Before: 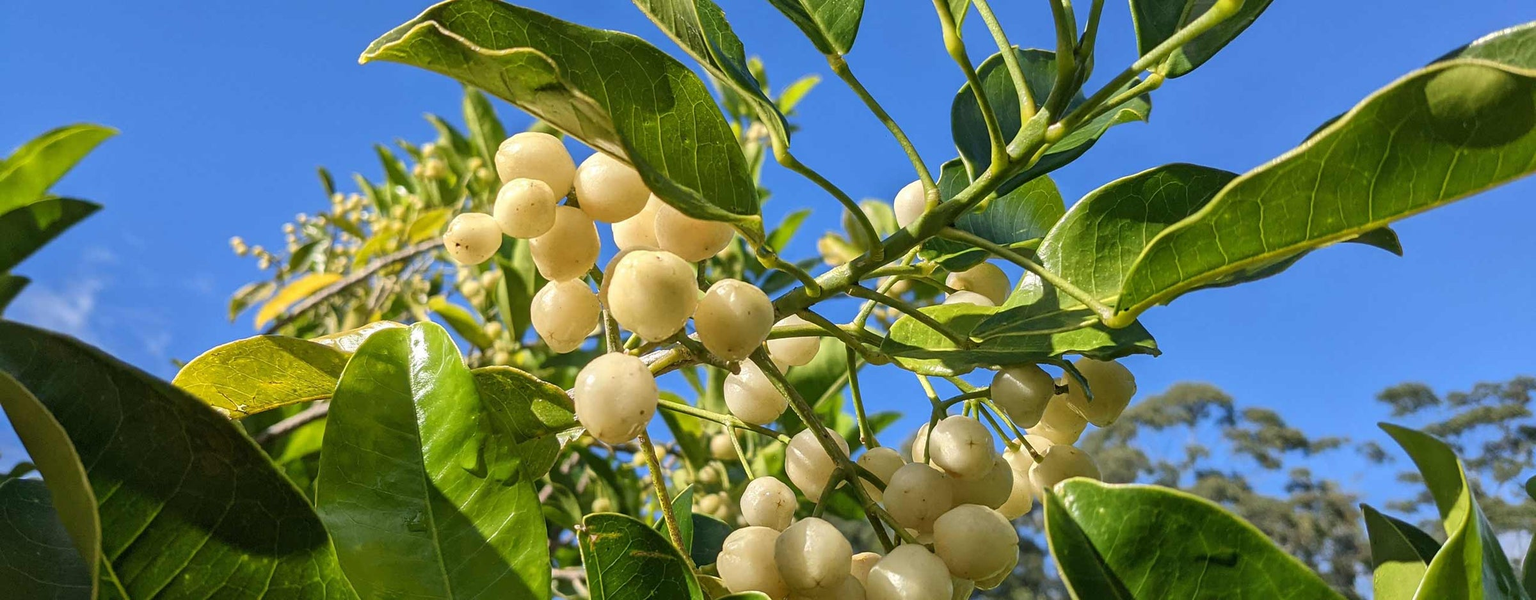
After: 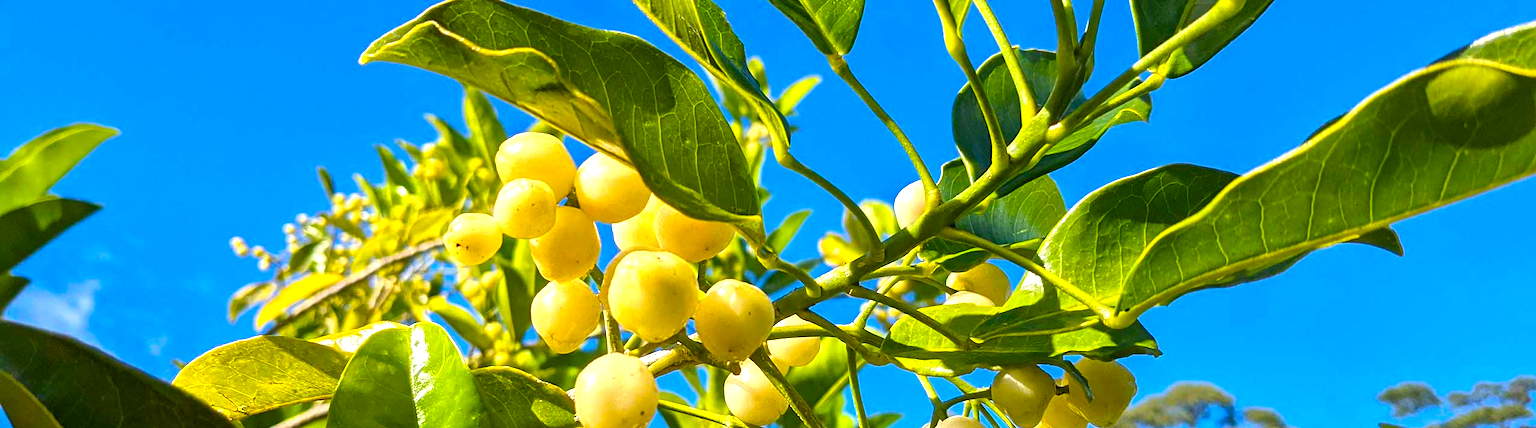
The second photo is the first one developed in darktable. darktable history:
color balance rgb: linear chroma grading › global chroma 20%, perceptual saturation grading › global saturation 25%, perceptual brilliance grading › global brilliance 20%, global vibrance 20%
crop: bottom 28.576%
